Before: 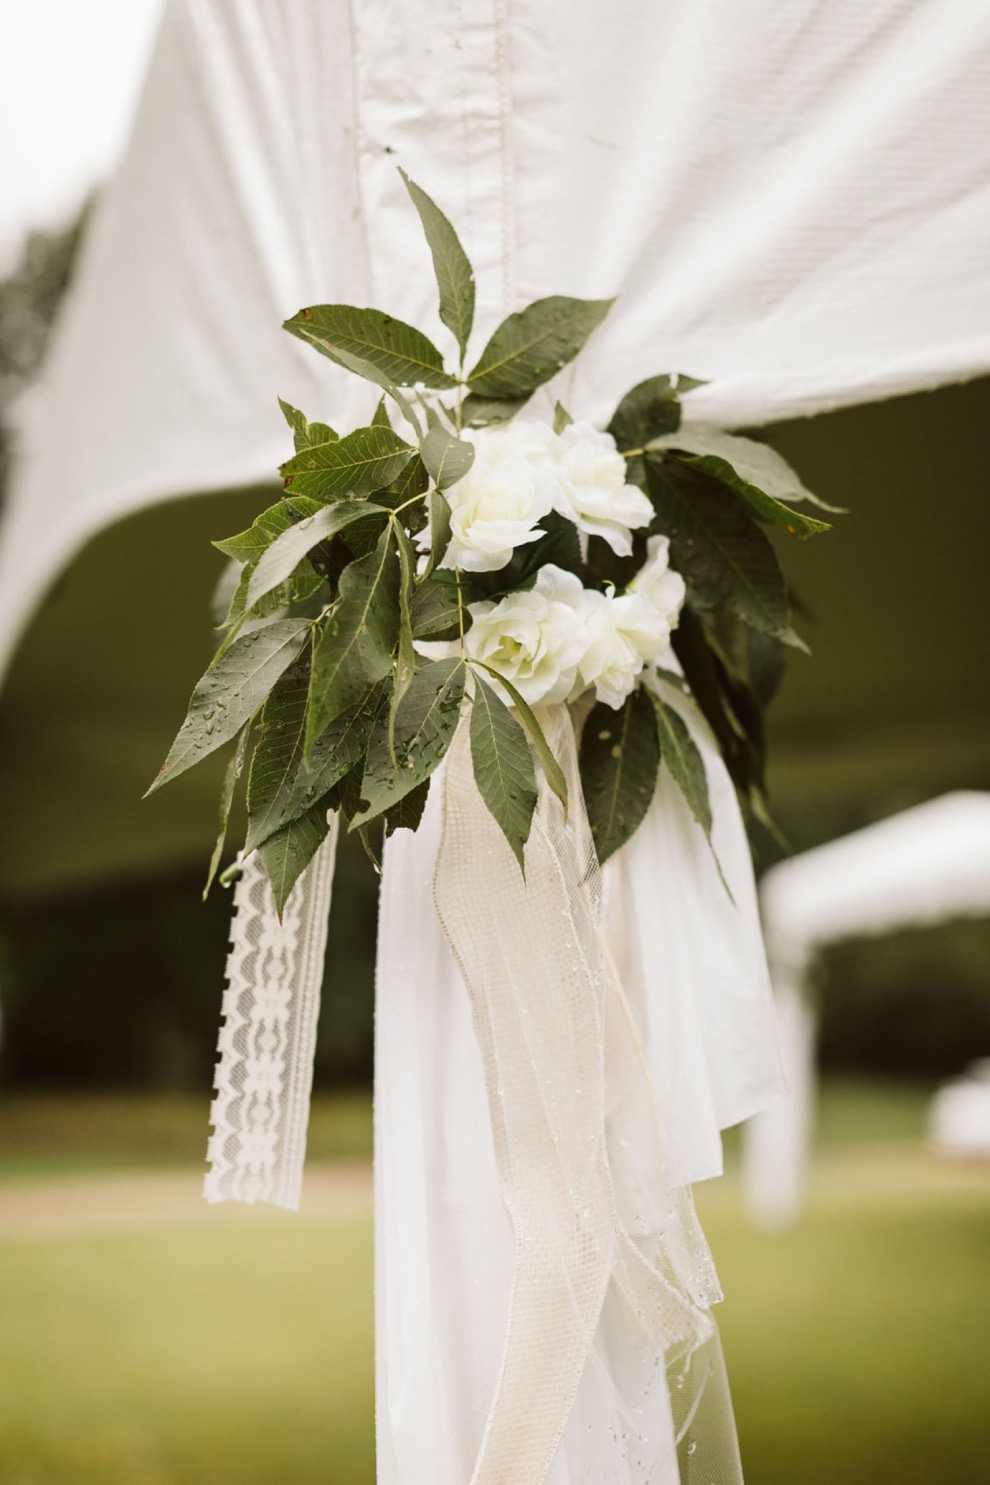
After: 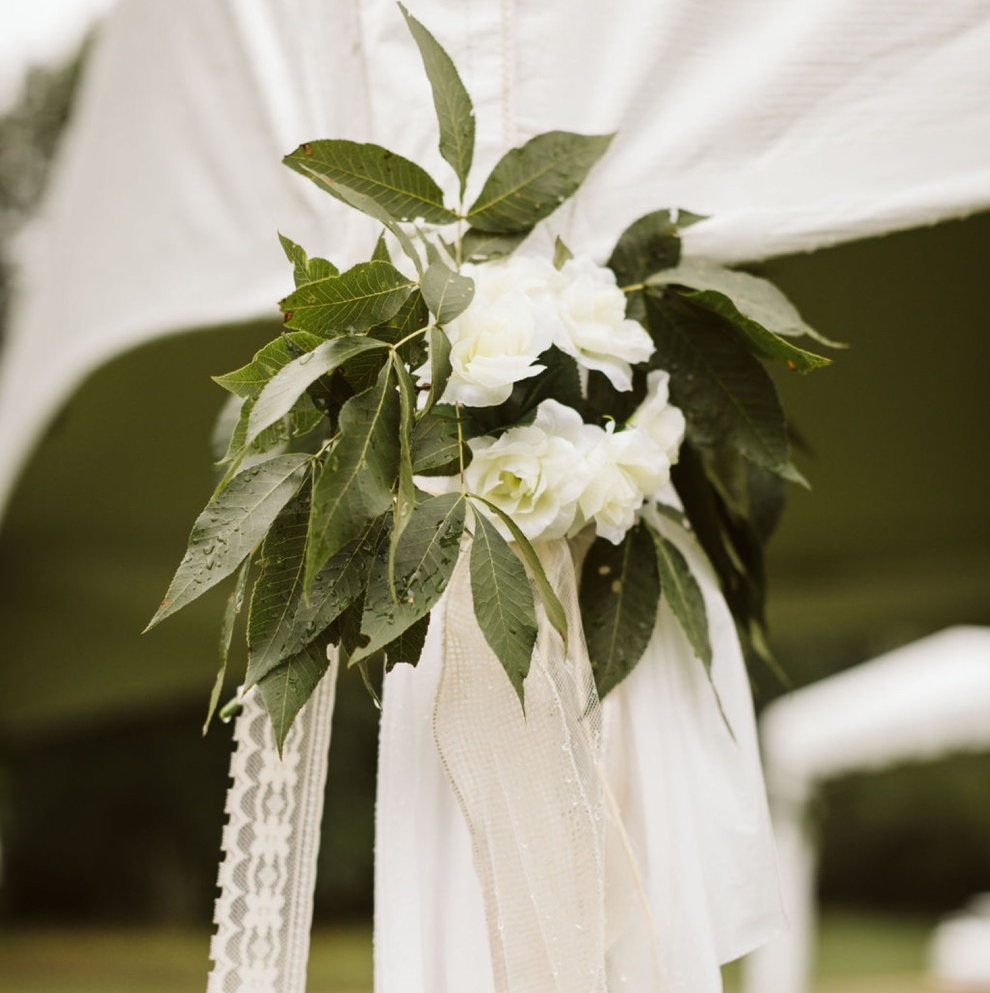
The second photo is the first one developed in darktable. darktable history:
crop: top 11.136%, bottom 21.96%
